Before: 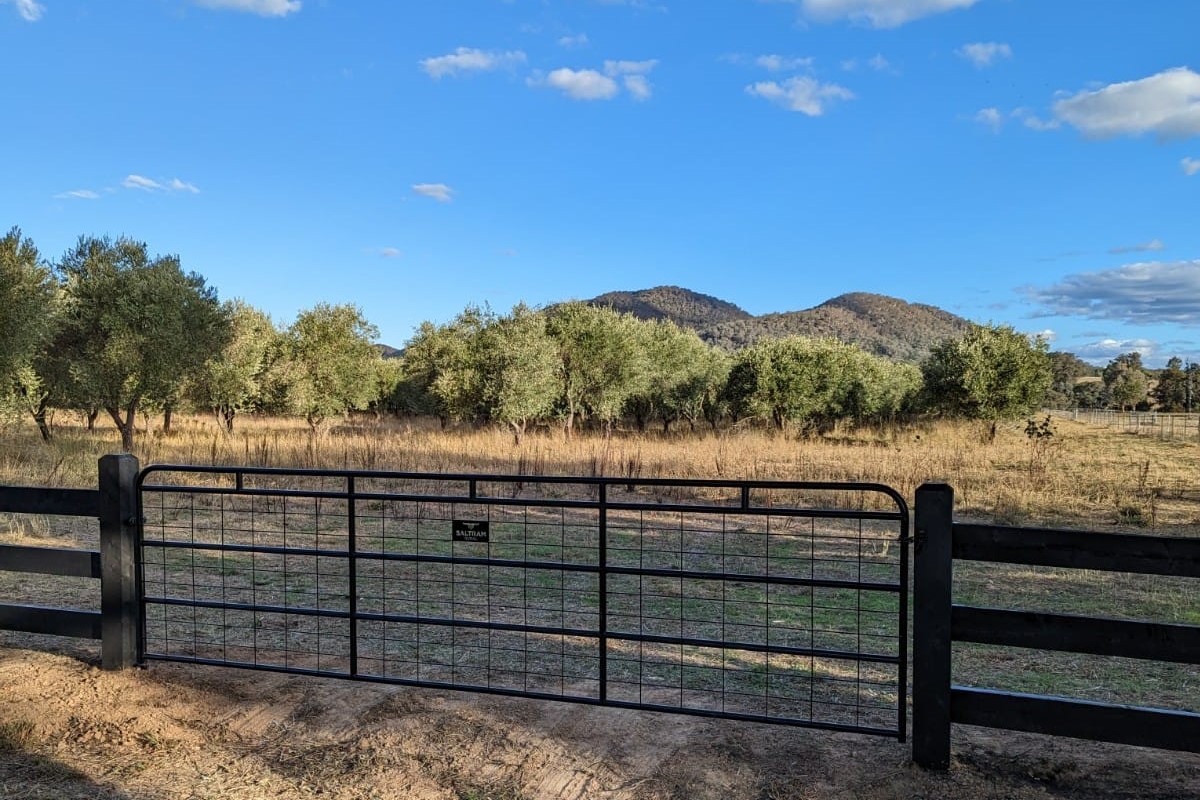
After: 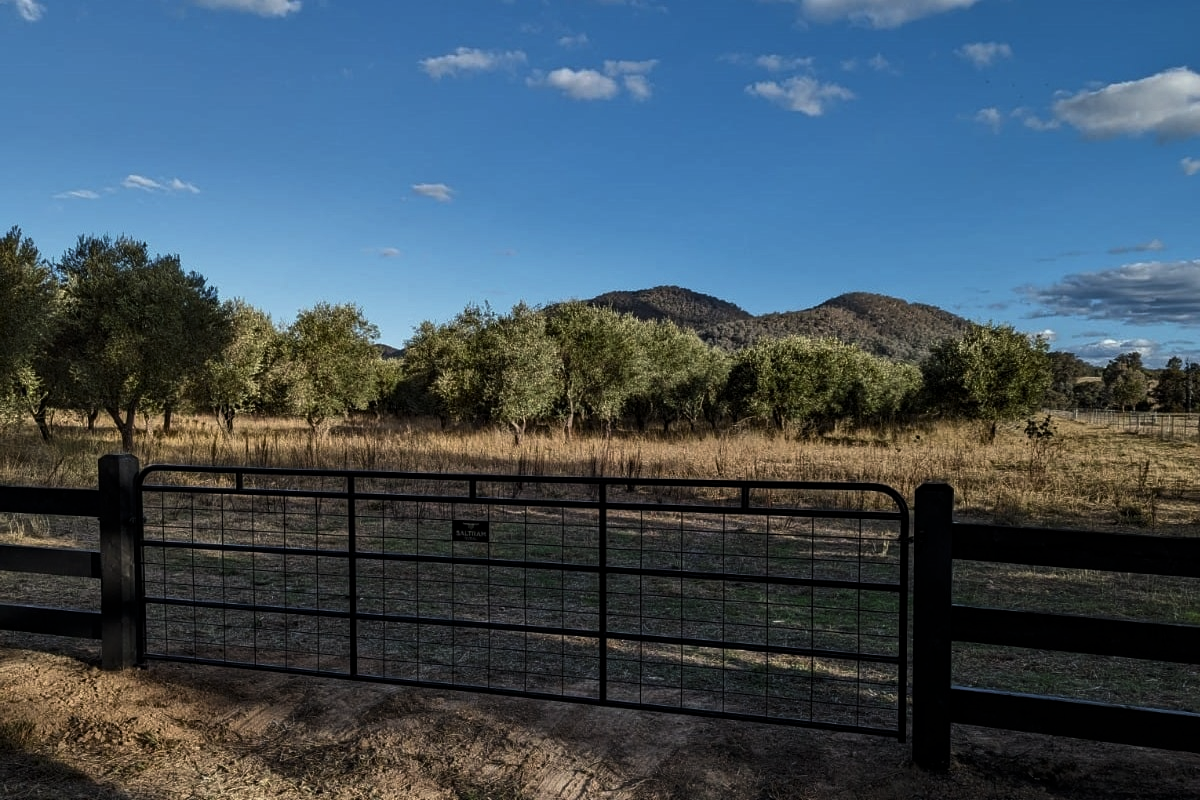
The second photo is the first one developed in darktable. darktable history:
exposure: compensate highlight preservation false
levels: levels [0, 0.618, 1]
color balance rgb: perceptual saturation grading › global saturation 20%, perceptual saturation grading › highlights -25%, perceptual saturation grading › shadows 25%
